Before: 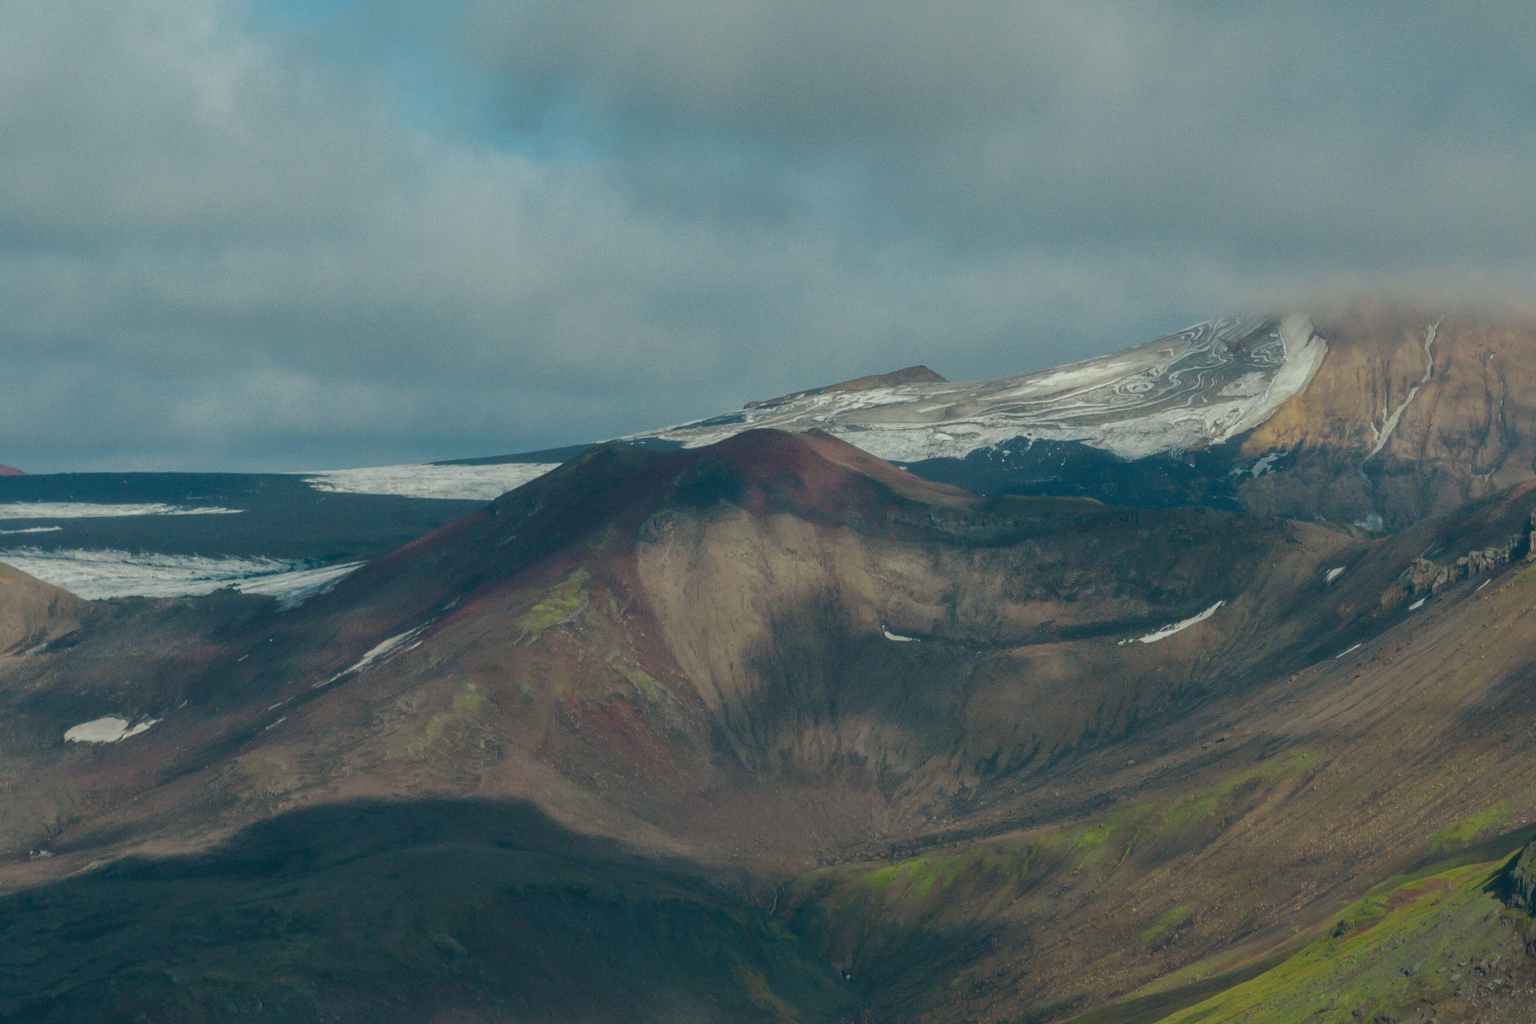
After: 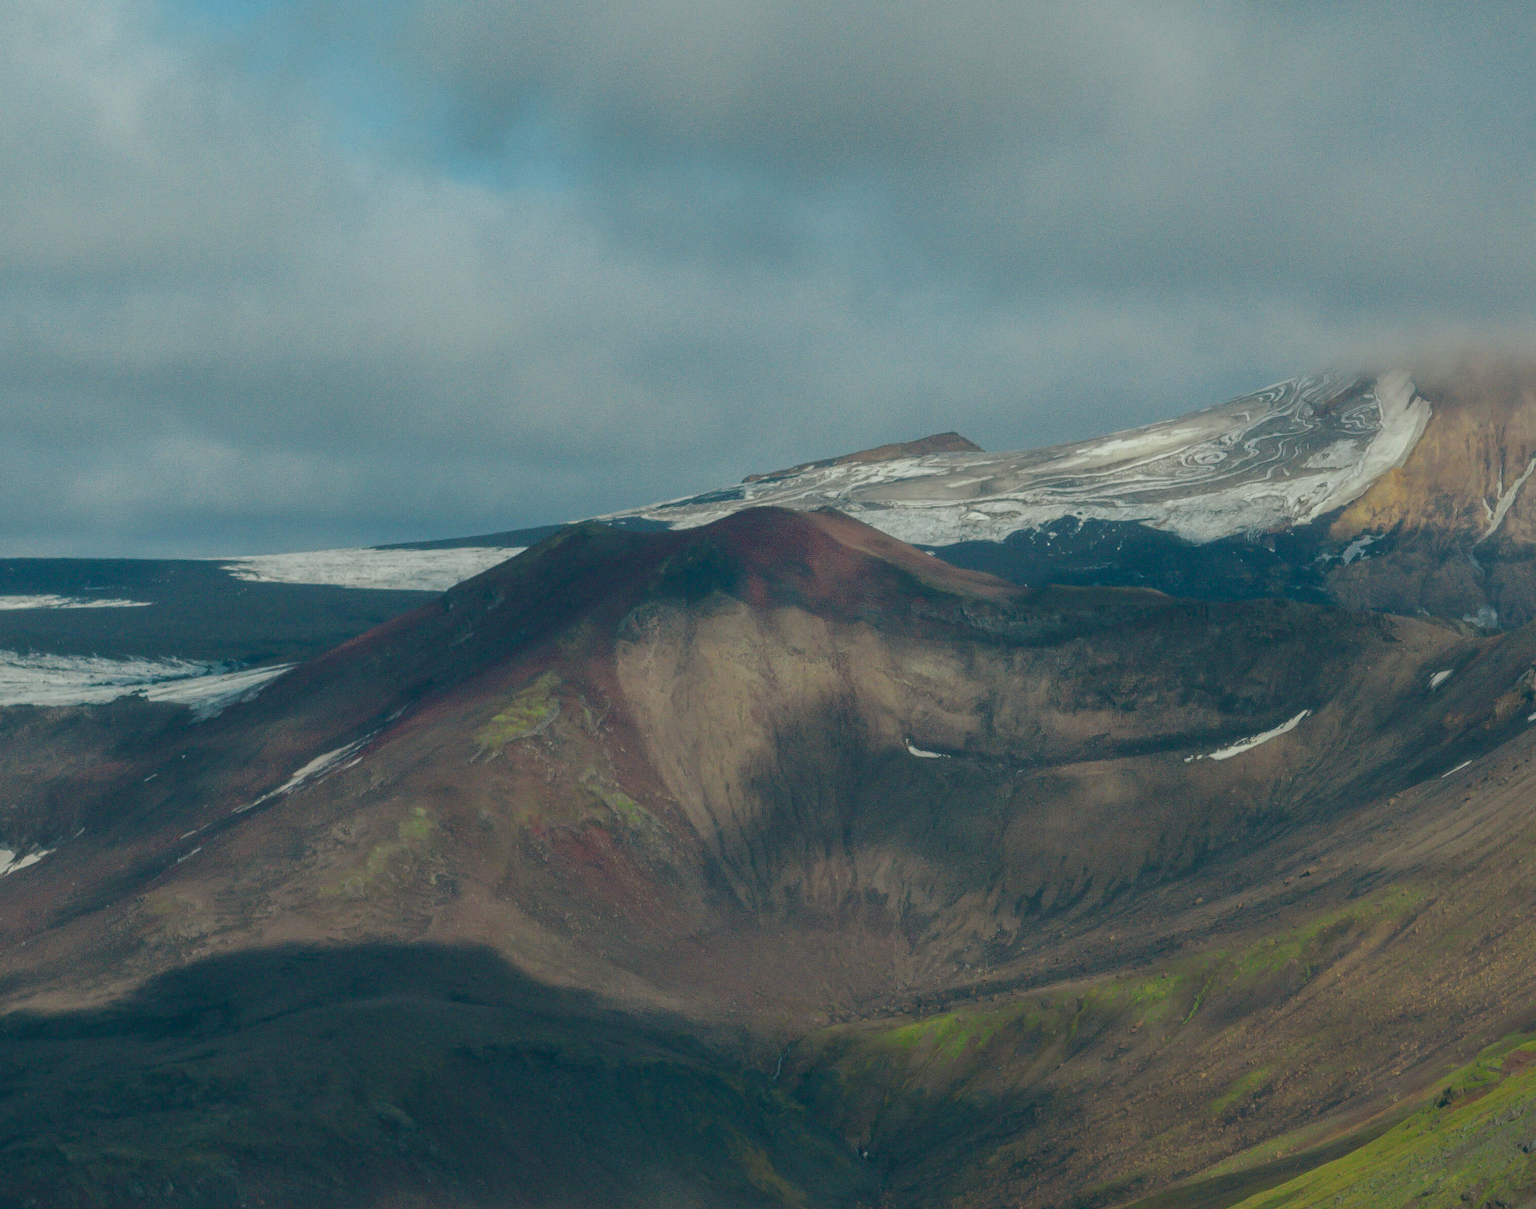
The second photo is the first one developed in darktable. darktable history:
crop: left 7.539%, right 7.807%
shadows and highlights: radius 92.85, shadows -14.58, white point adjustment 0.246, highlights 31.91, compress 48.3%, soften with gaussian
